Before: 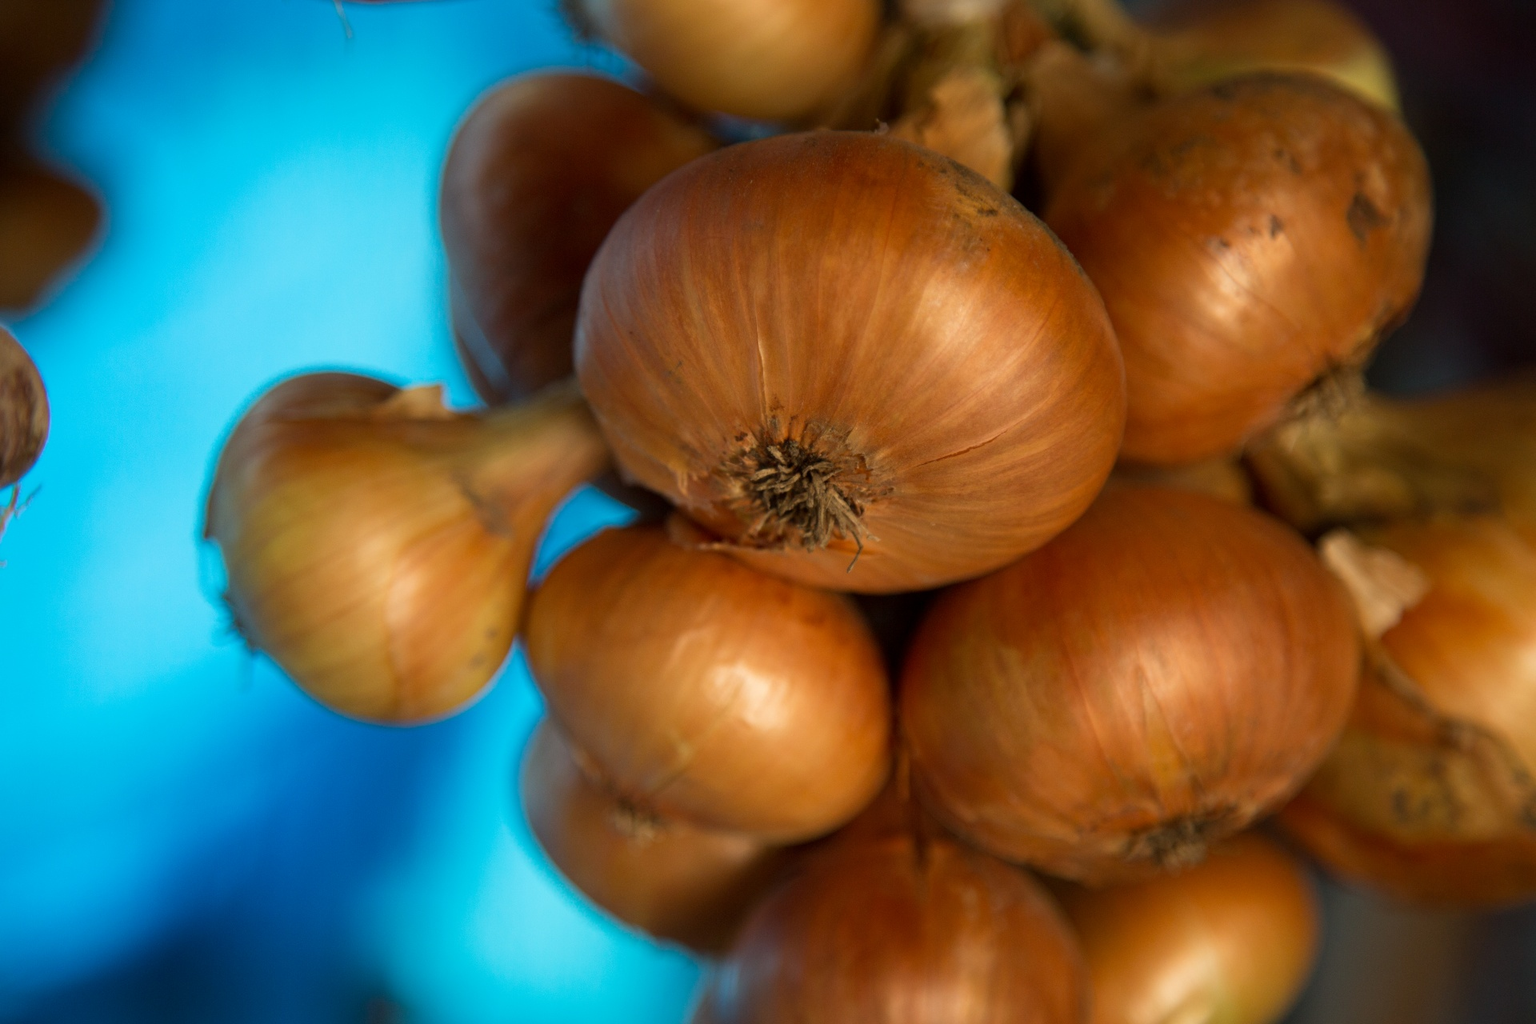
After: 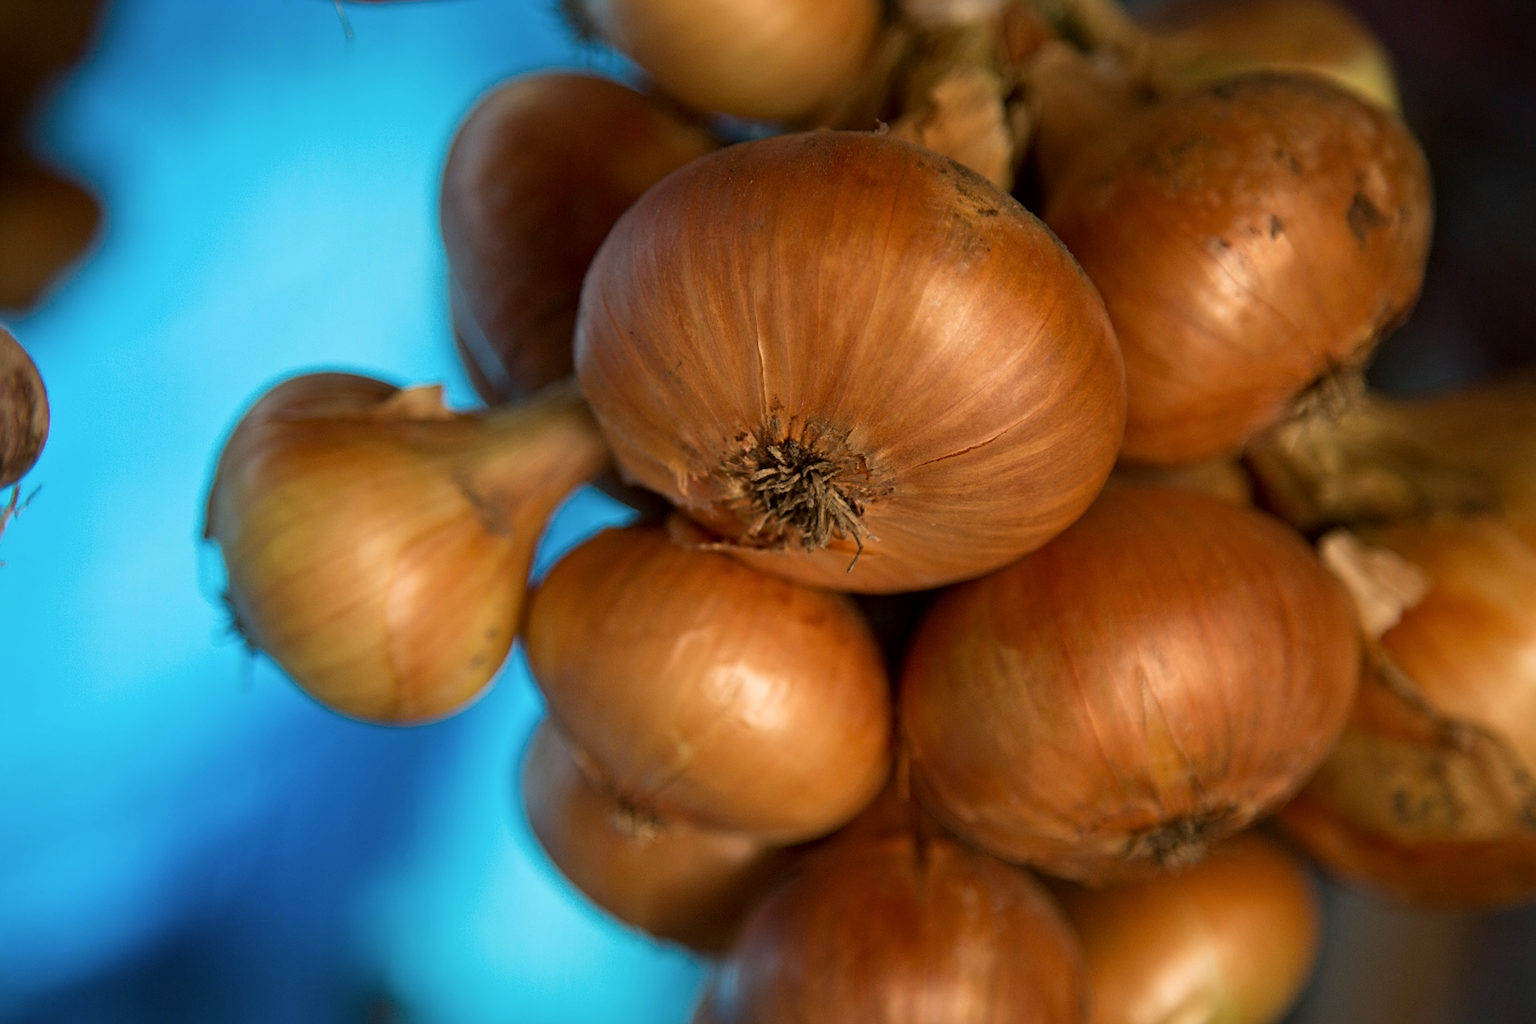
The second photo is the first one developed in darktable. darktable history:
local contrast: mode bilateral grid, contrast 28, coarseness 15, detail 116%, midtone range 0.2
sharpen: on, module defaults
color correction: highlights a* 3.04, highlights b* -1.53, shadows a* -0.106, shadows b* 1.78, saturation 0.975
